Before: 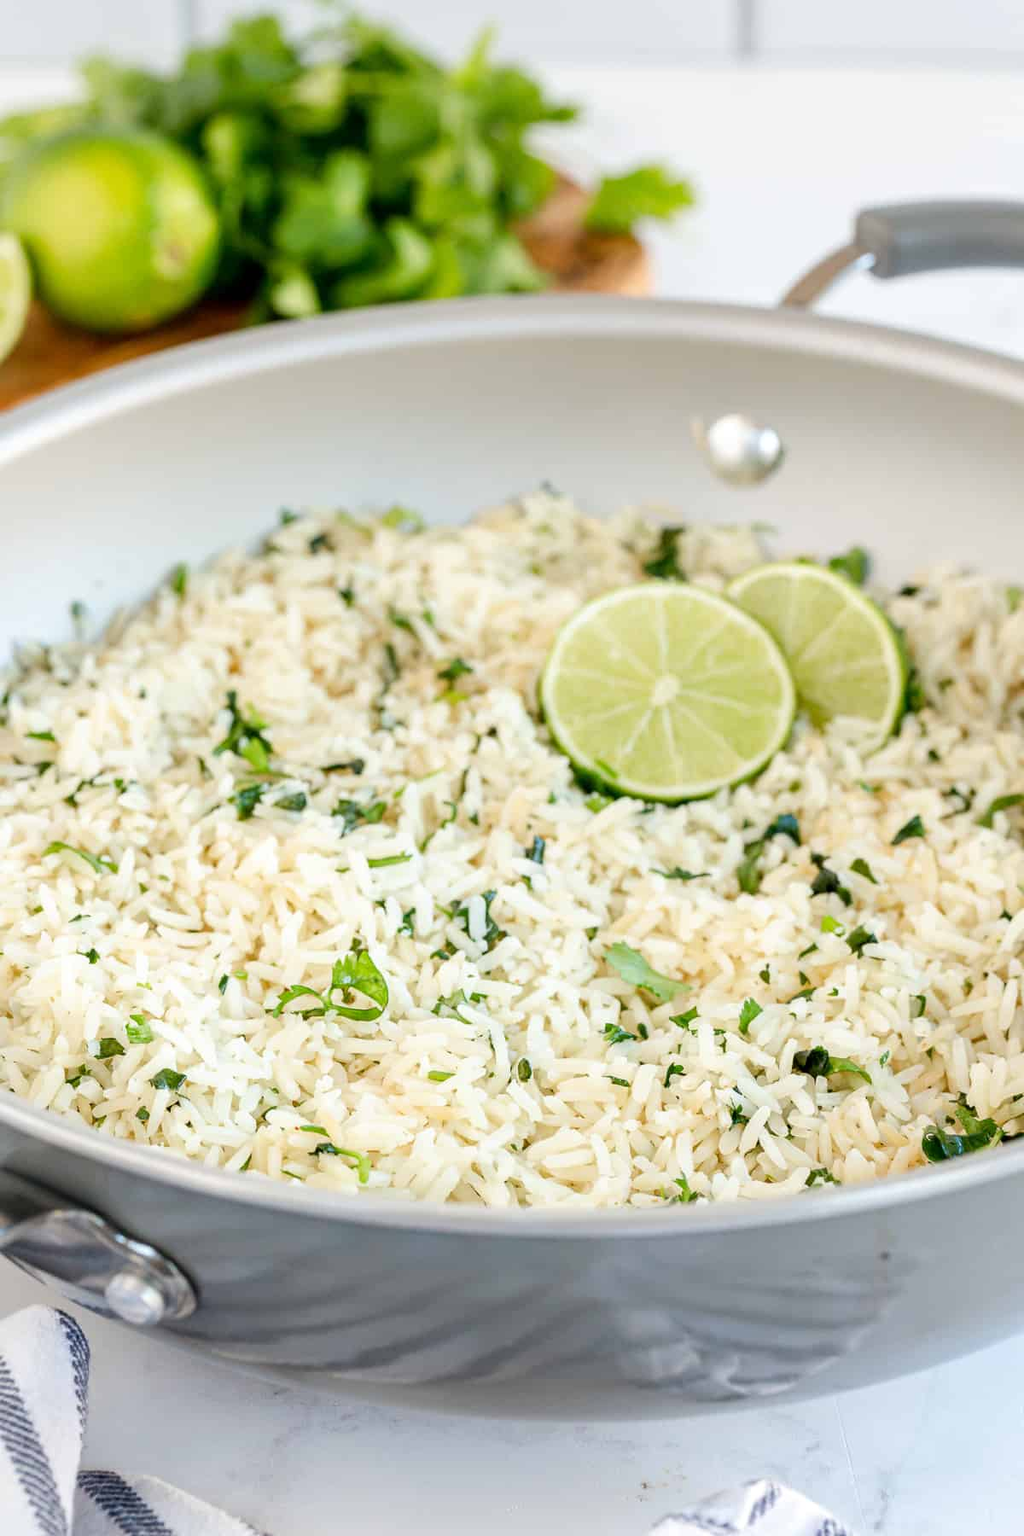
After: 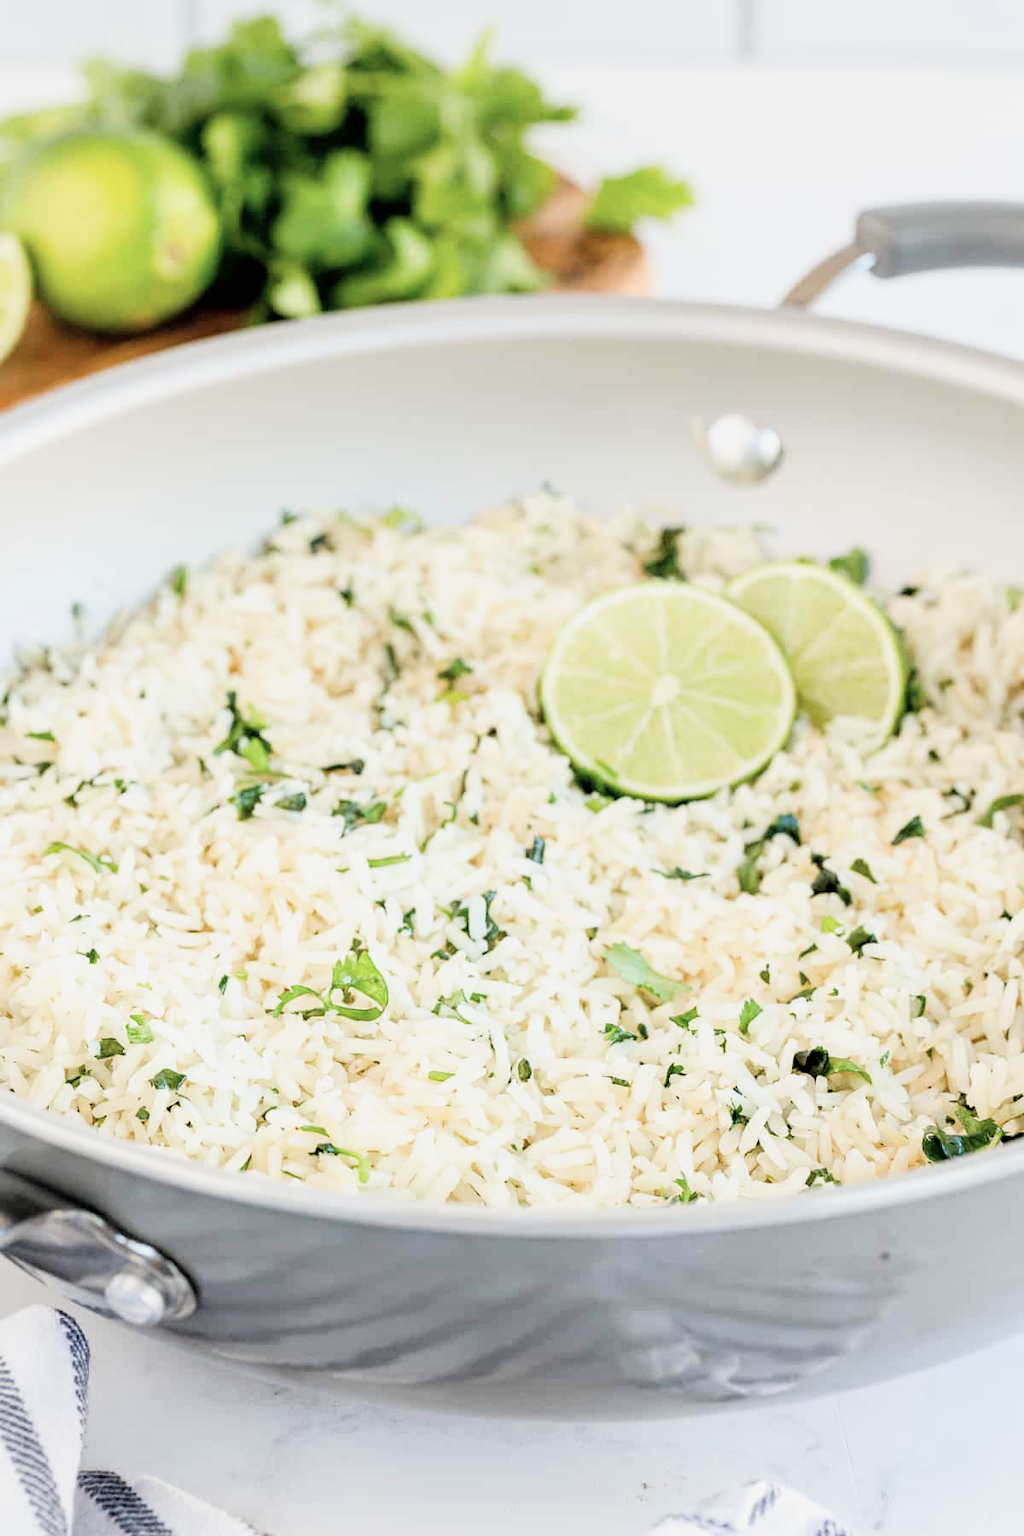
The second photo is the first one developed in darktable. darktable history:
color correction: highlights b* 0.037, saturation 0.79
exposure: exposure 0.562 EV, compensate highlight preservation false
filmic rgb: black relative exposure -8.01 EV, white relative exposure 4 EV, hardness 4.12, latitude 49.32%, contrast 1.1
